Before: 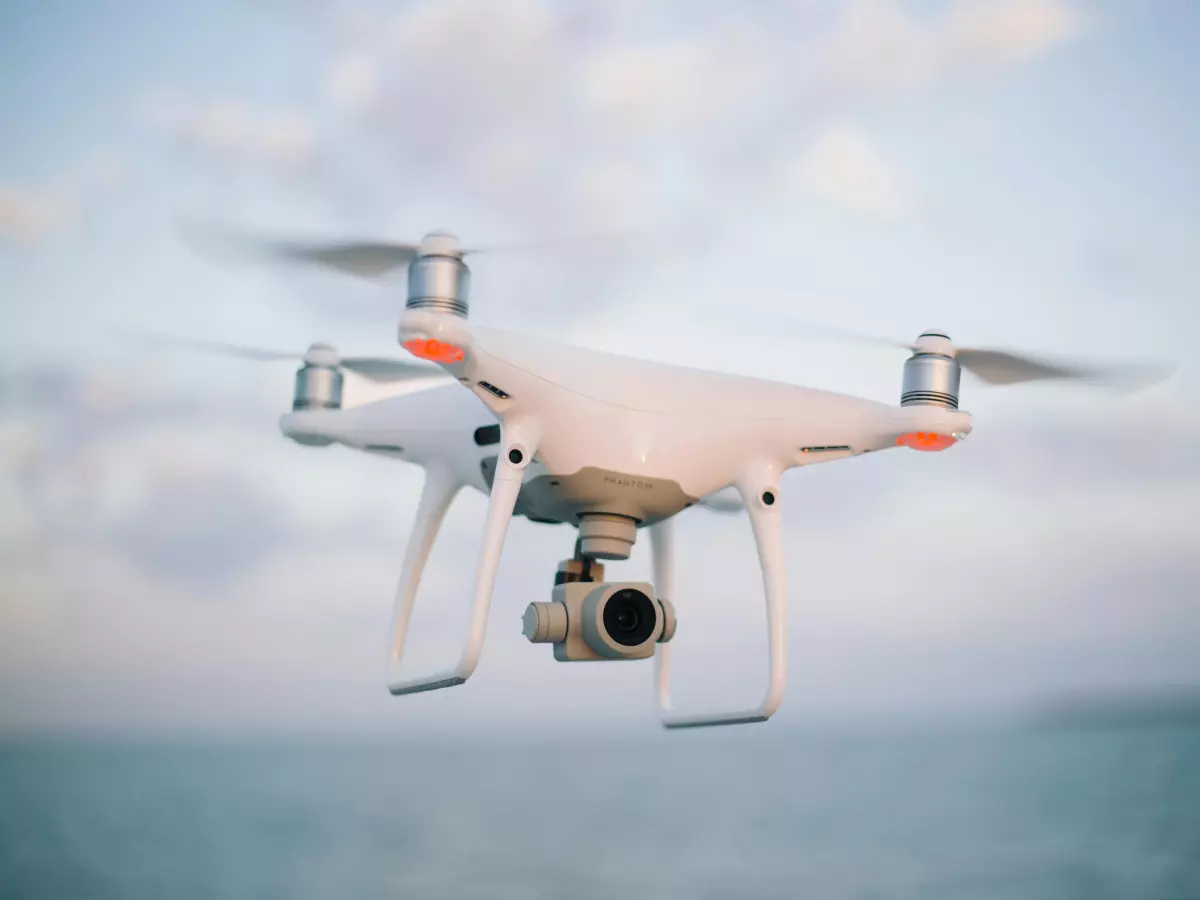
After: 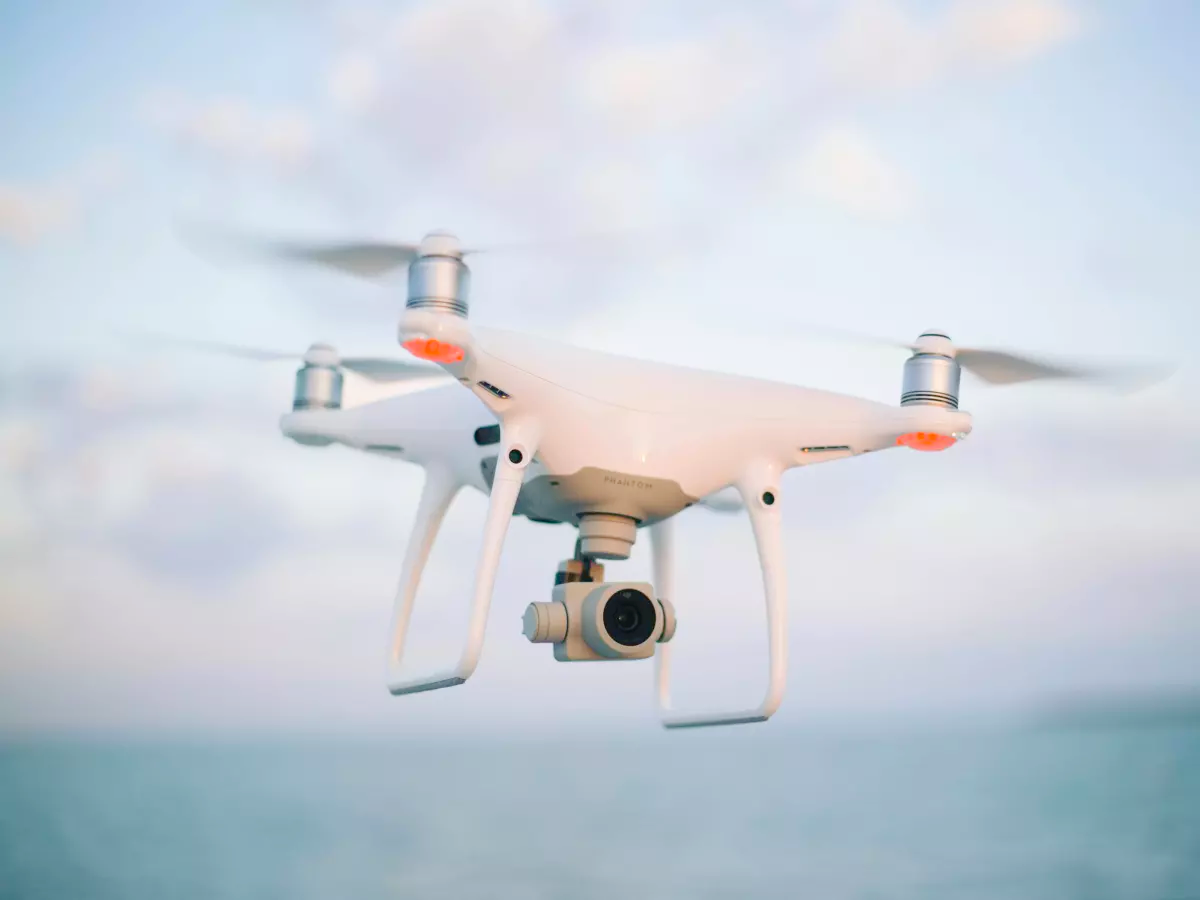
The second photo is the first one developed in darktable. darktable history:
levels: levels [0, 0.43, 0.984]
